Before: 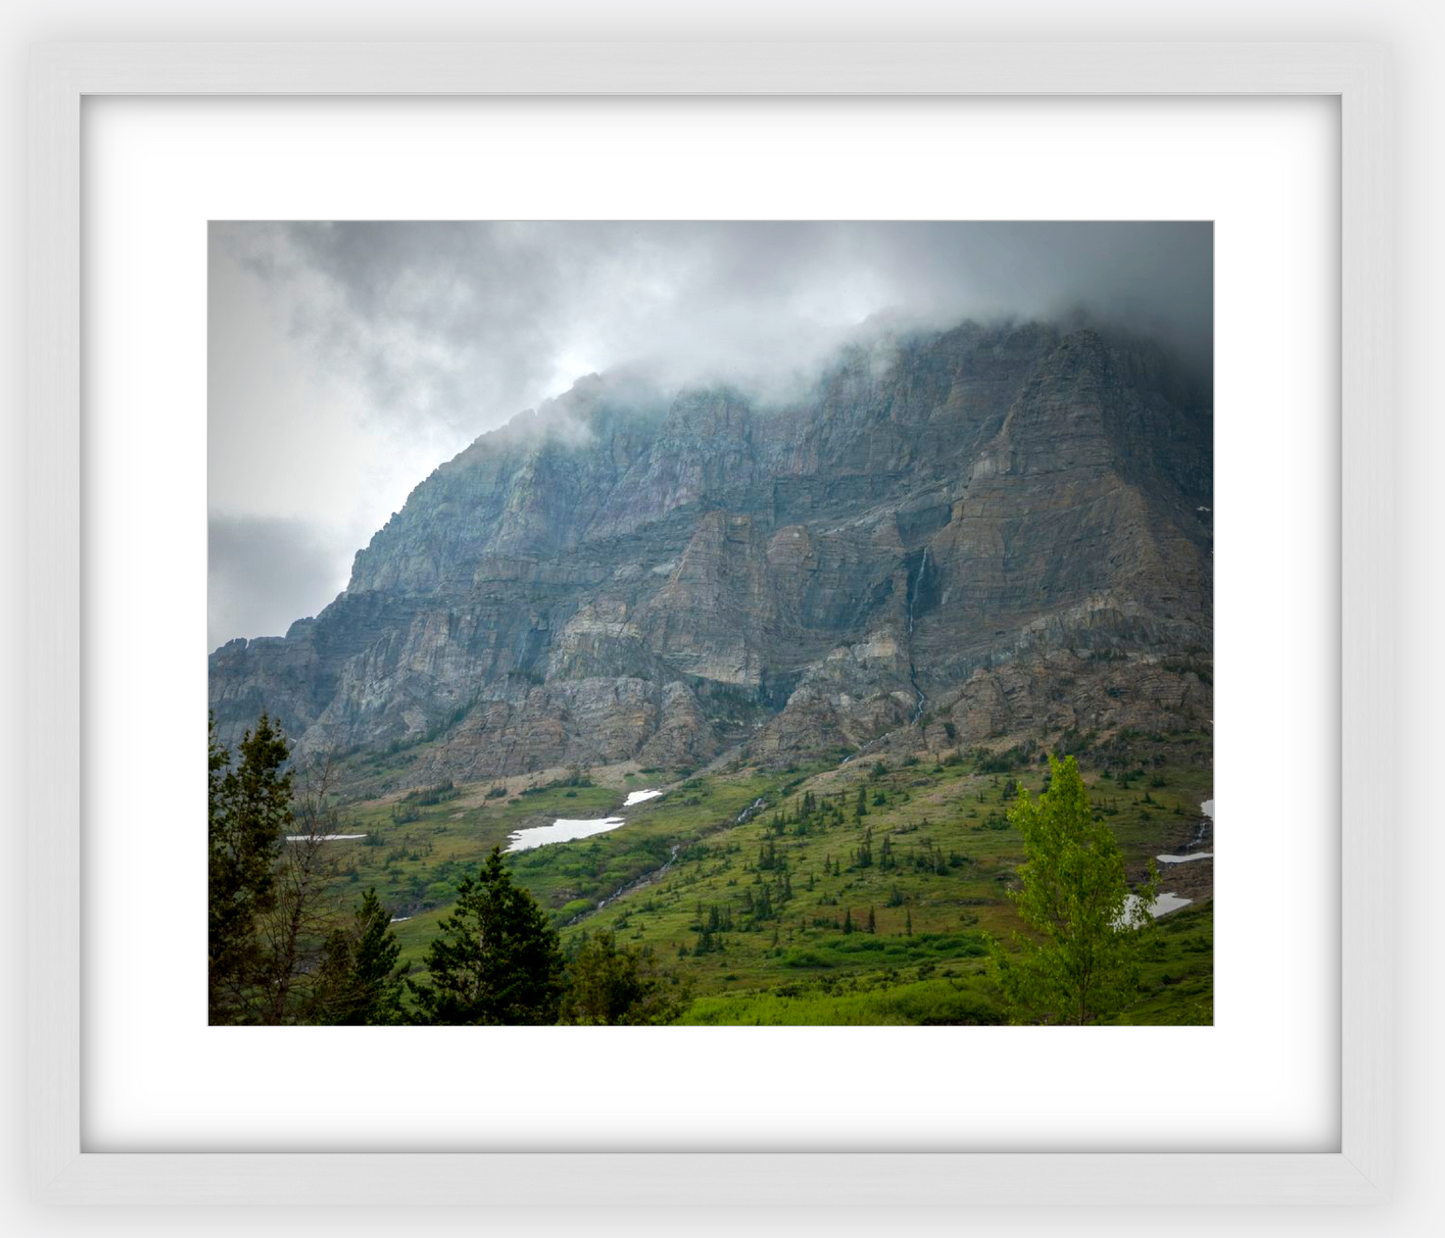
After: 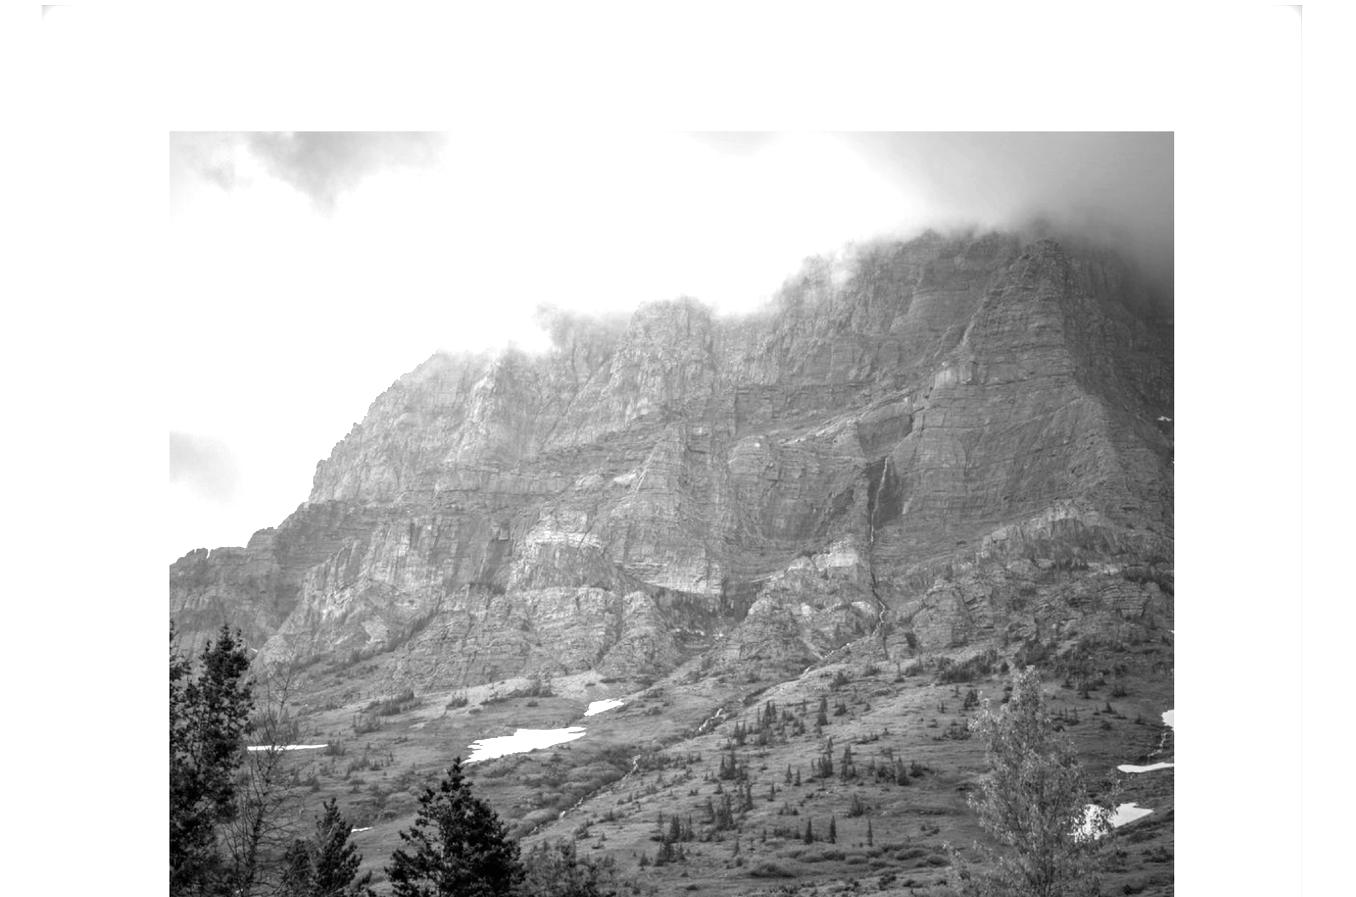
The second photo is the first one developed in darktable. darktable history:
monochrome: on, module defaults
crop: left 2.737%, top 7.287%, right 3.421%, bottom 20.179%
exposure: black level correction 0, exposure 1.125 EV, compensate exposure bias true, compensate highlight preservation false
